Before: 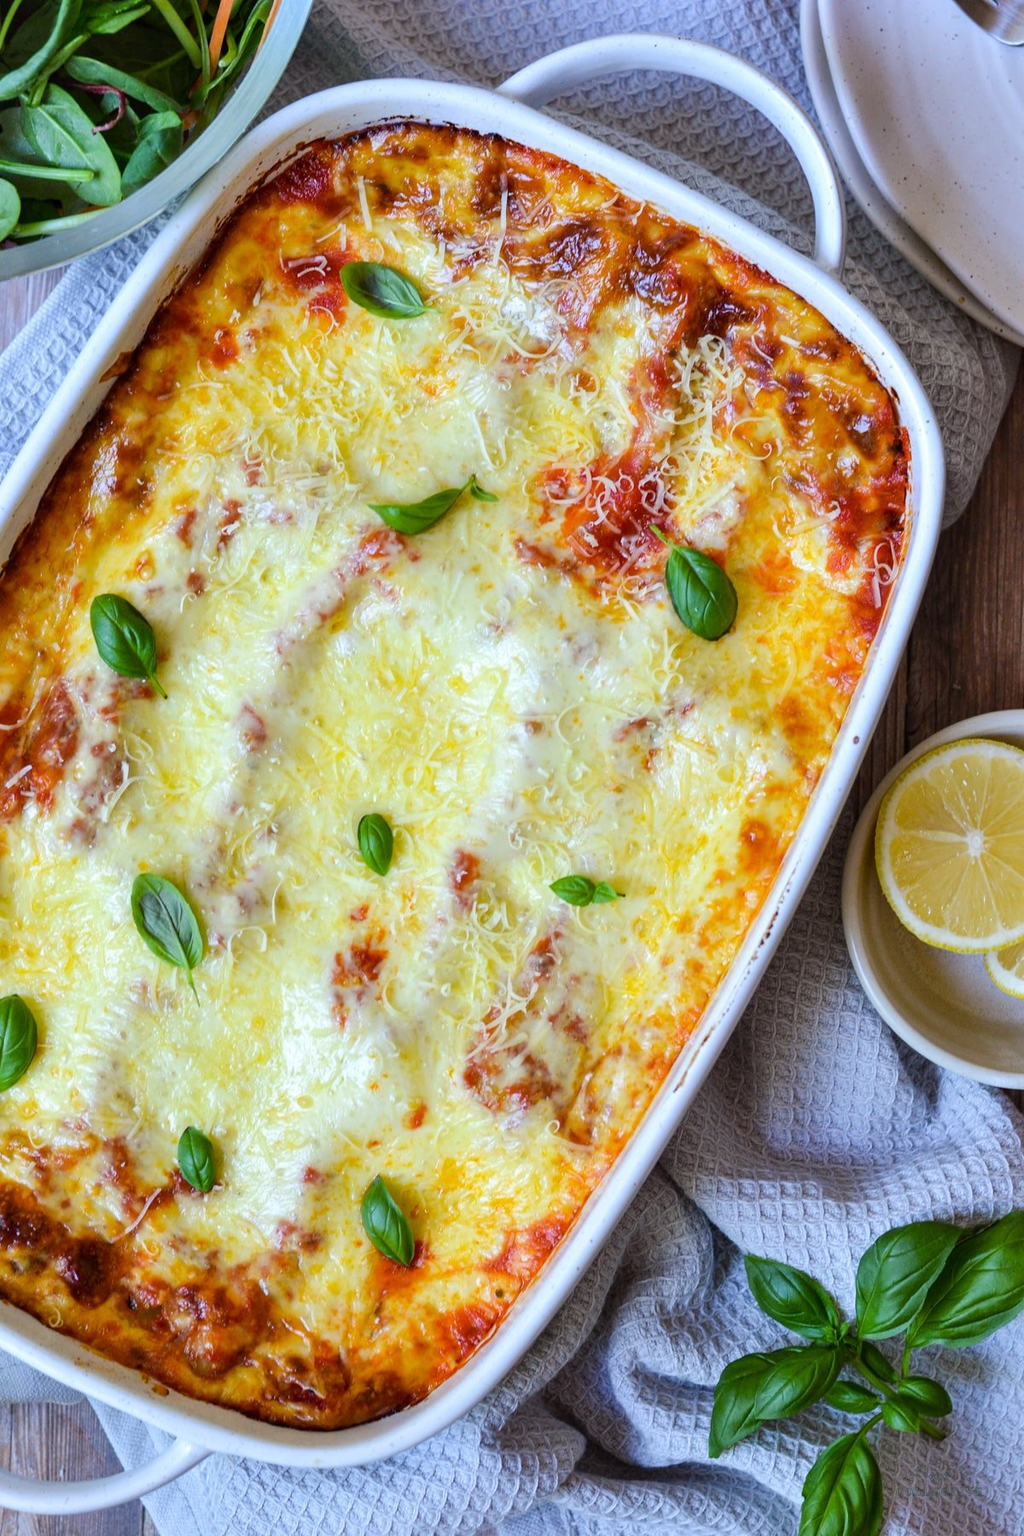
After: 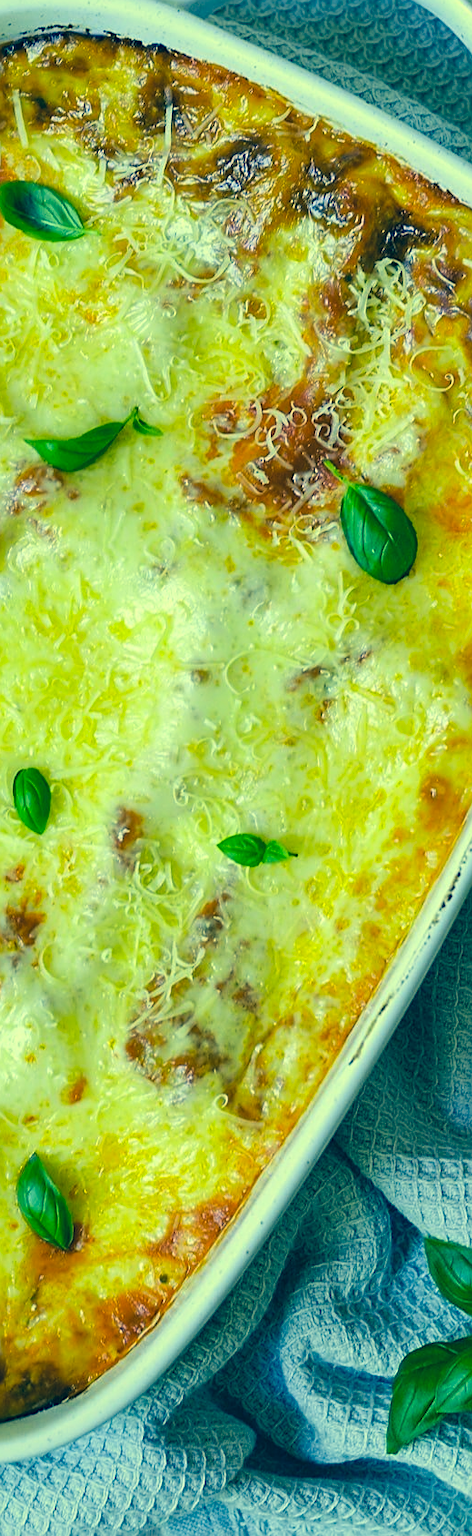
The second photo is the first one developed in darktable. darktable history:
crop: left 33.798%, top 6.017%, right 22.811%
color correction: highlights a* -15.7, highlights b* 39.95, shadows a* -39.52, shadows b* -26.49
sharpen: on, module defaults
